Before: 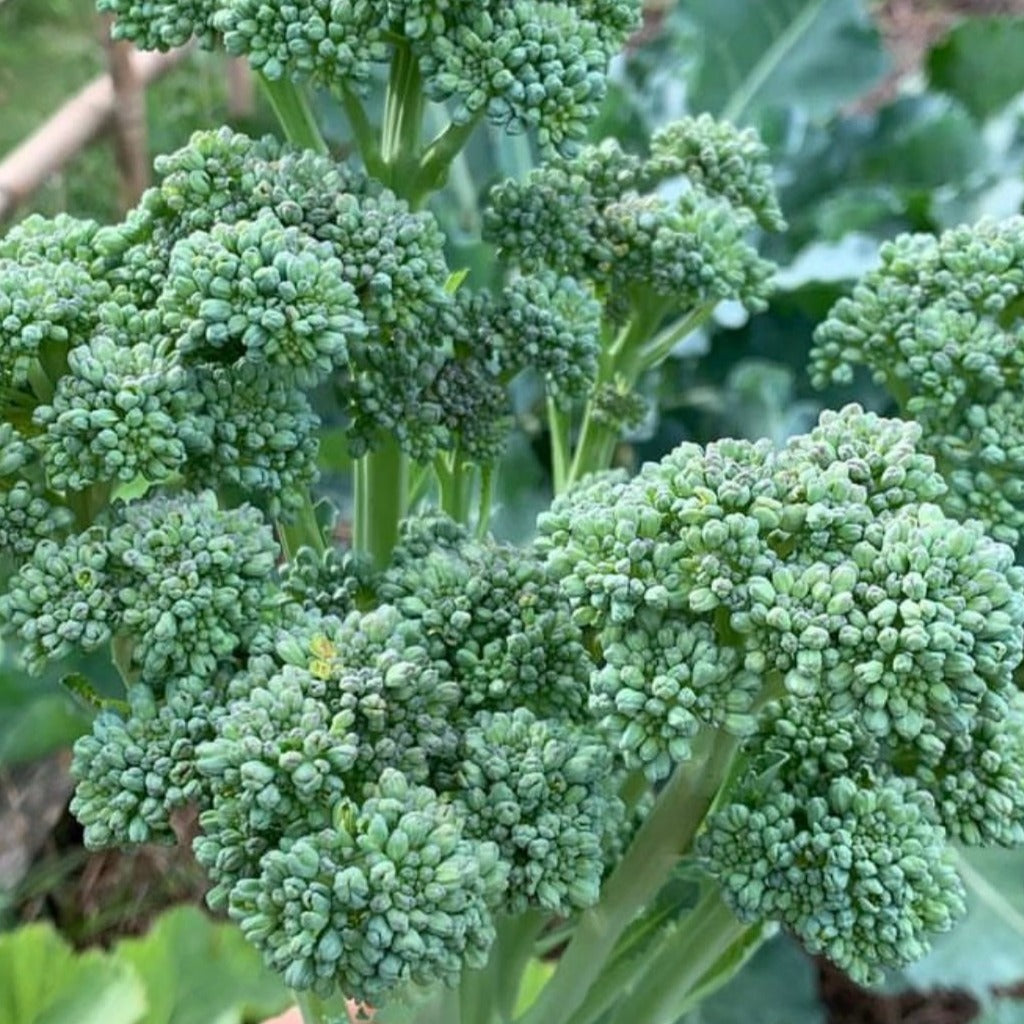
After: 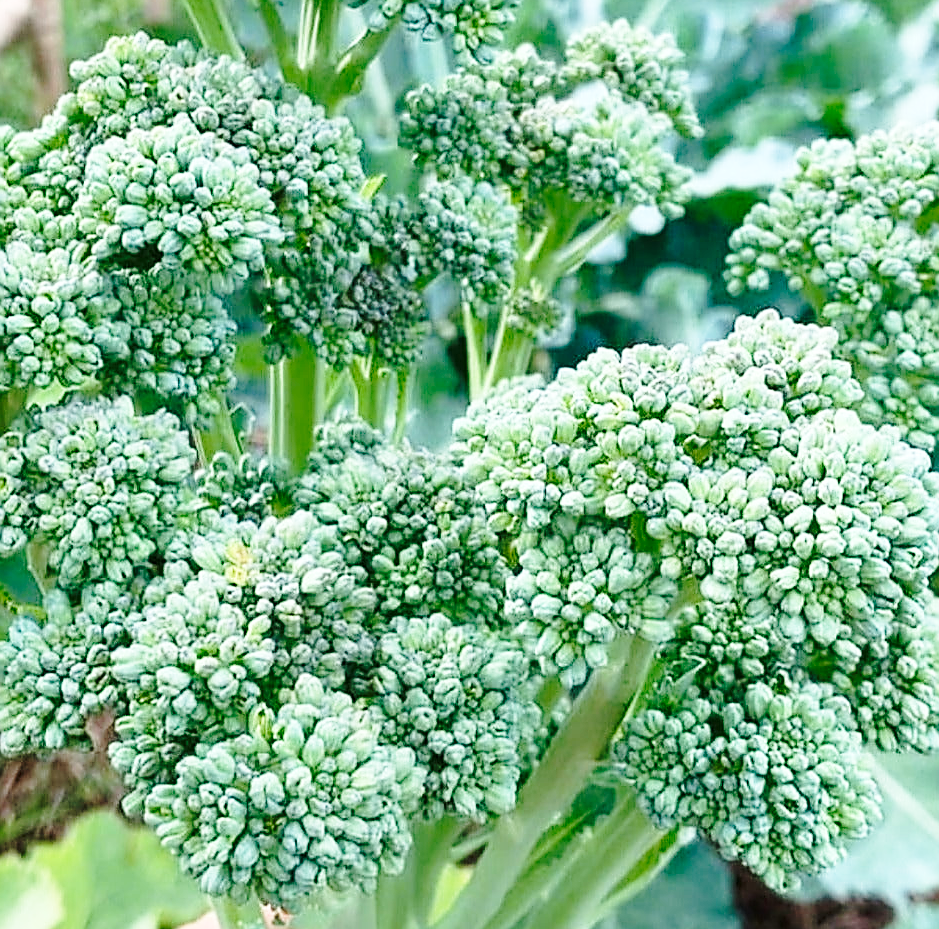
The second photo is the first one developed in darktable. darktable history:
sharpen: radius 1.4, amount 1.25, threshold 0.7
base curve: curves: ch0 [(0, 0) (0.032, 0.037) (0.105, 0.228) (0.435, 0.76) (0.856, 0.983) (1, 1)], preserve colors none
crop and rotate: left 8.262%, top 9.226%
